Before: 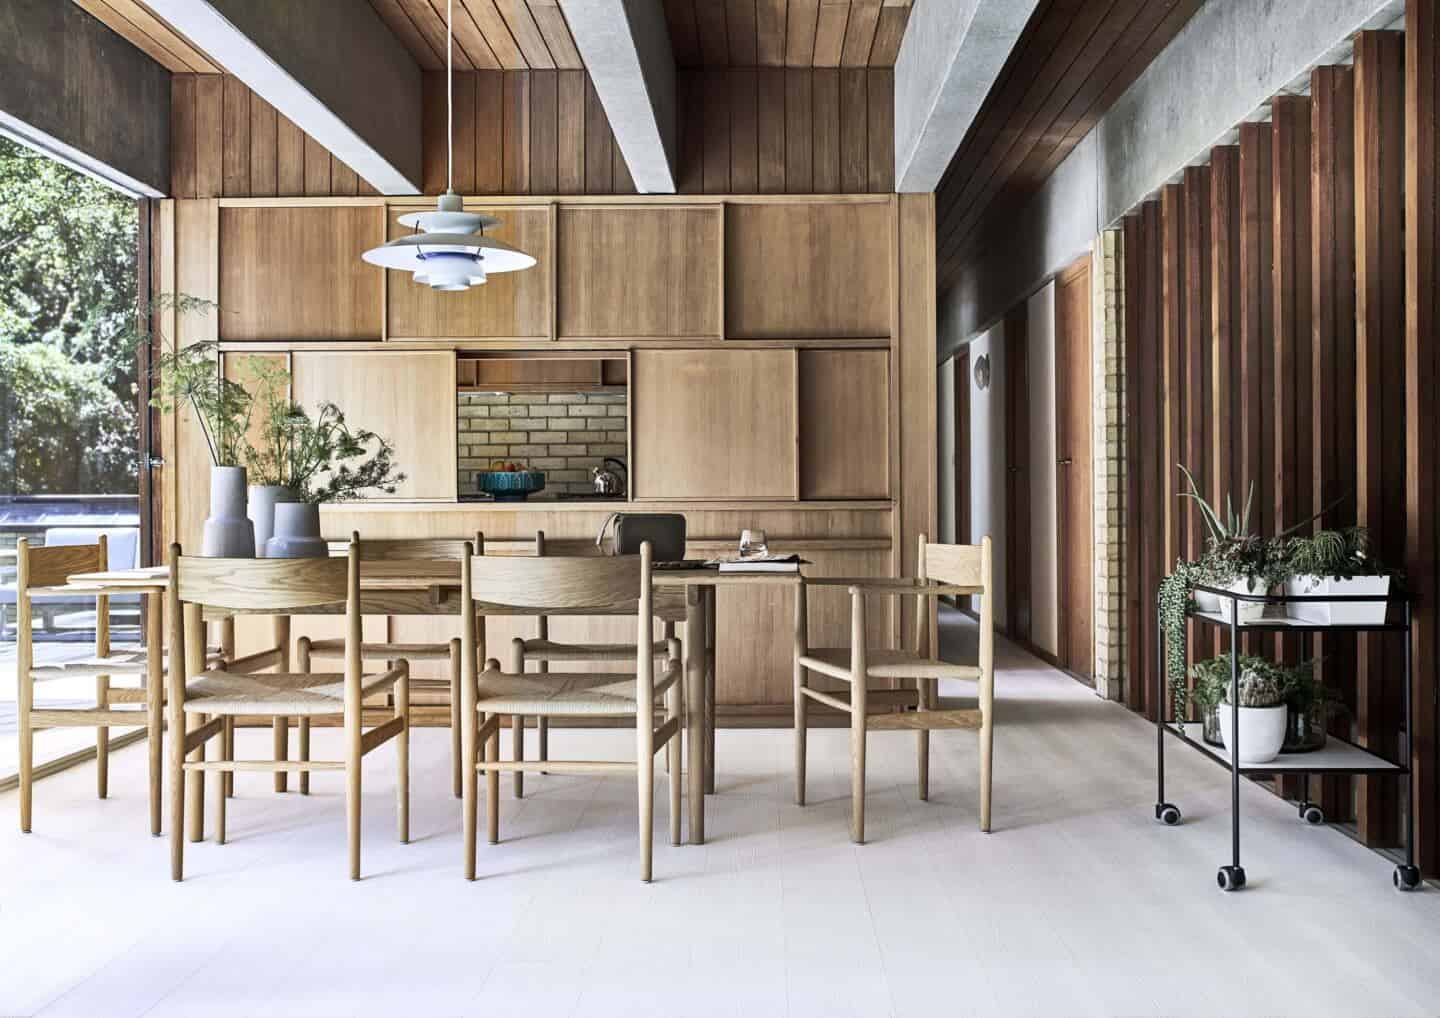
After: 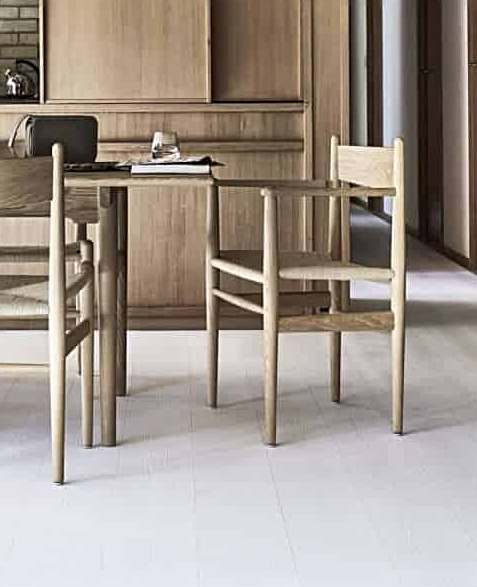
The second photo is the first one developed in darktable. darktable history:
color contrast: green-magenta contrast 0.96
exposure: compensate highlight preservation false
tone equalizer: on, module defaults
sharpen: radius 2.167, amount 0.381, threshold 0
crop: left 40.878%, top 39.176%, right 25.993%, bottom 3.081%
